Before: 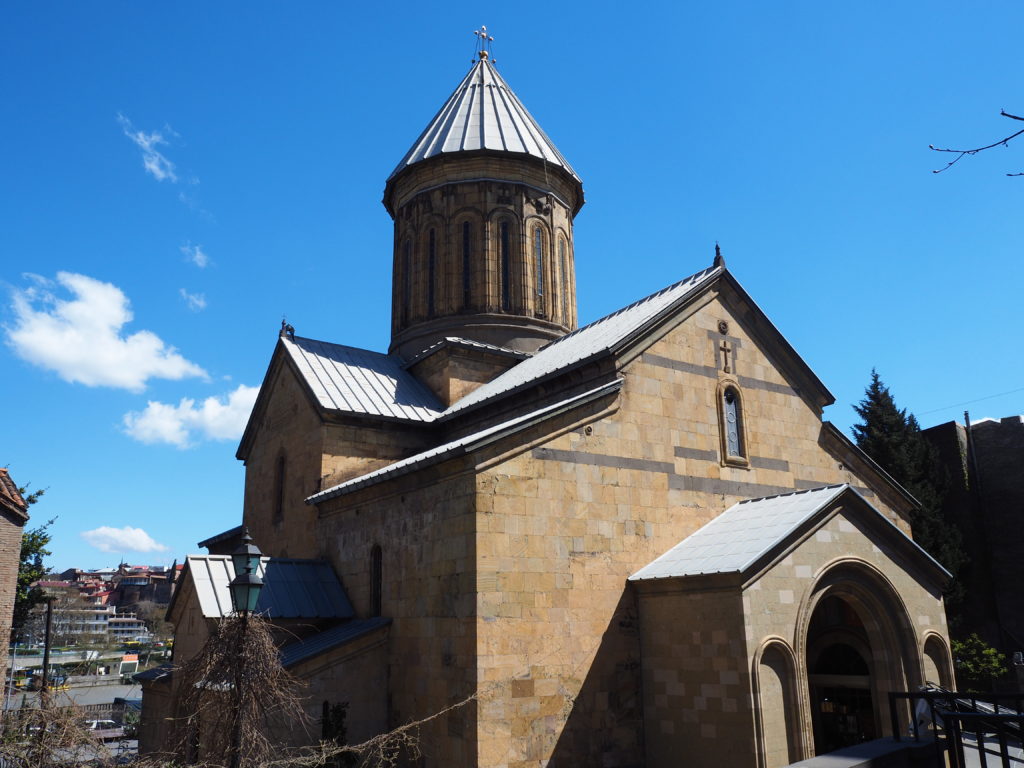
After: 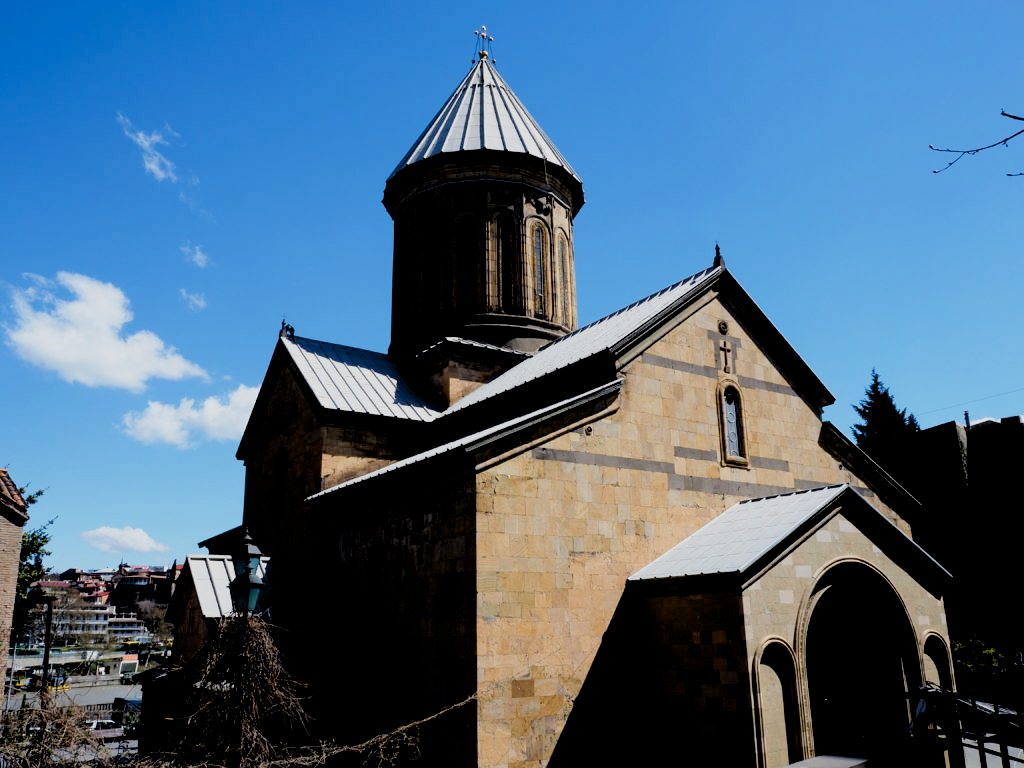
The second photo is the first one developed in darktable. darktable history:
exposure: black level correction 0.025, exposure 0.182 EV, compensate highlight preservation false
filmic rgb: black relative exposure -5 EV, hardness 2.88, contrast 1.1
